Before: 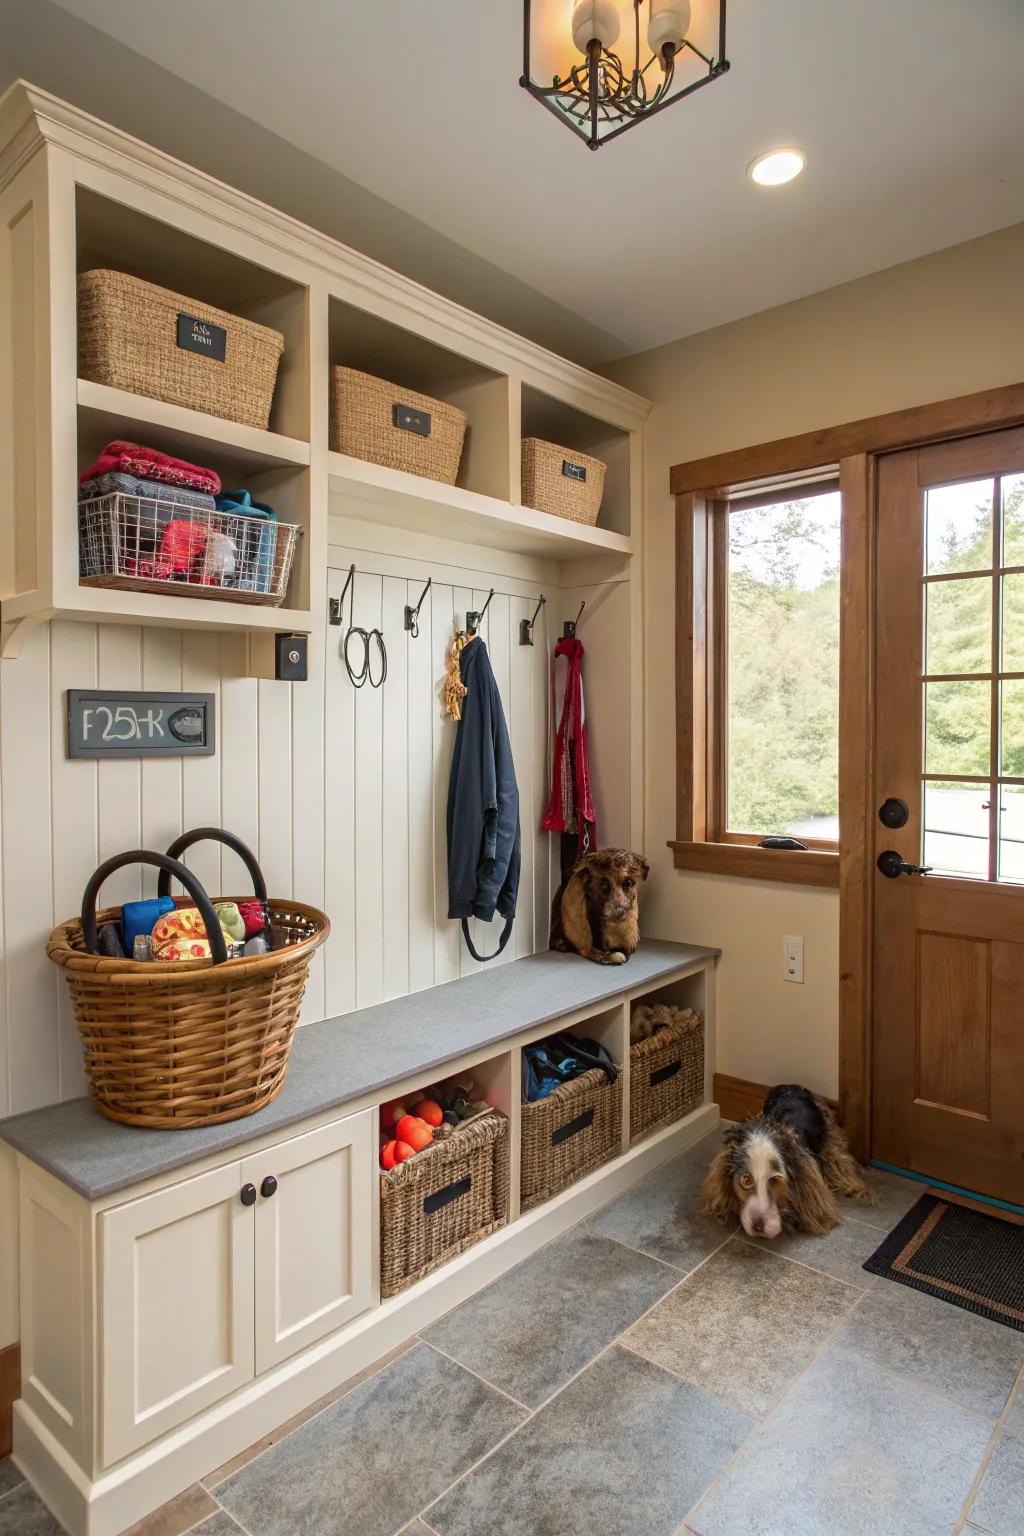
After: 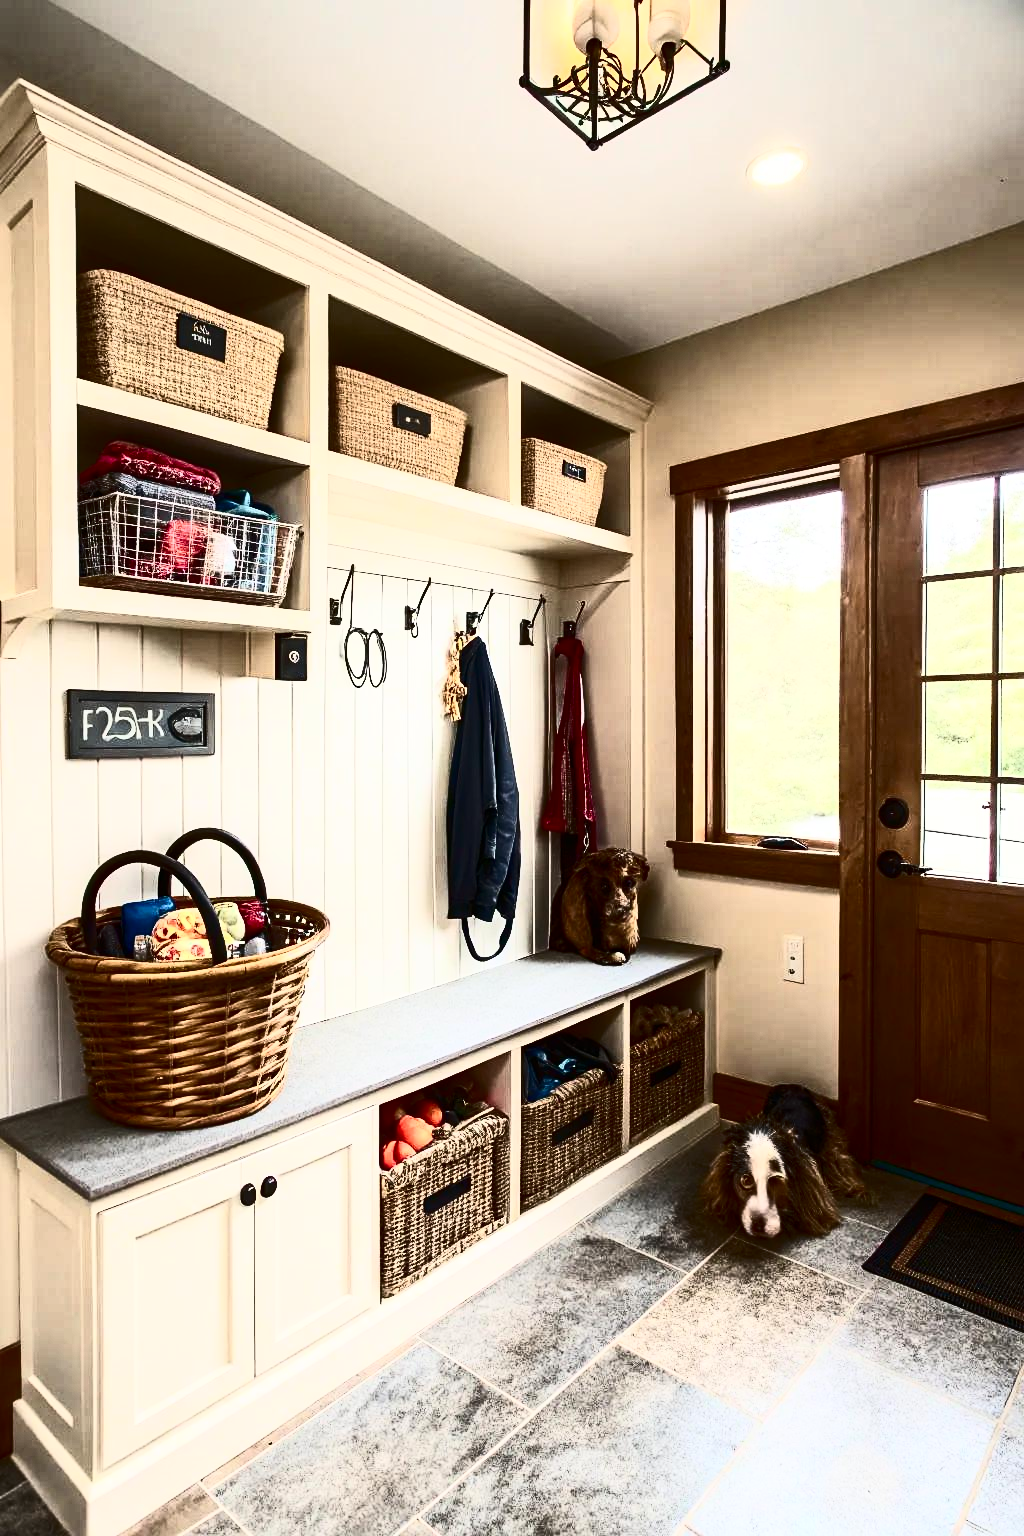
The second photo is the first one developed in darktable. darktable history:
sharpen: amount 0.2
contrast brightness saturation: contrast 0.93, brightness 0.2
